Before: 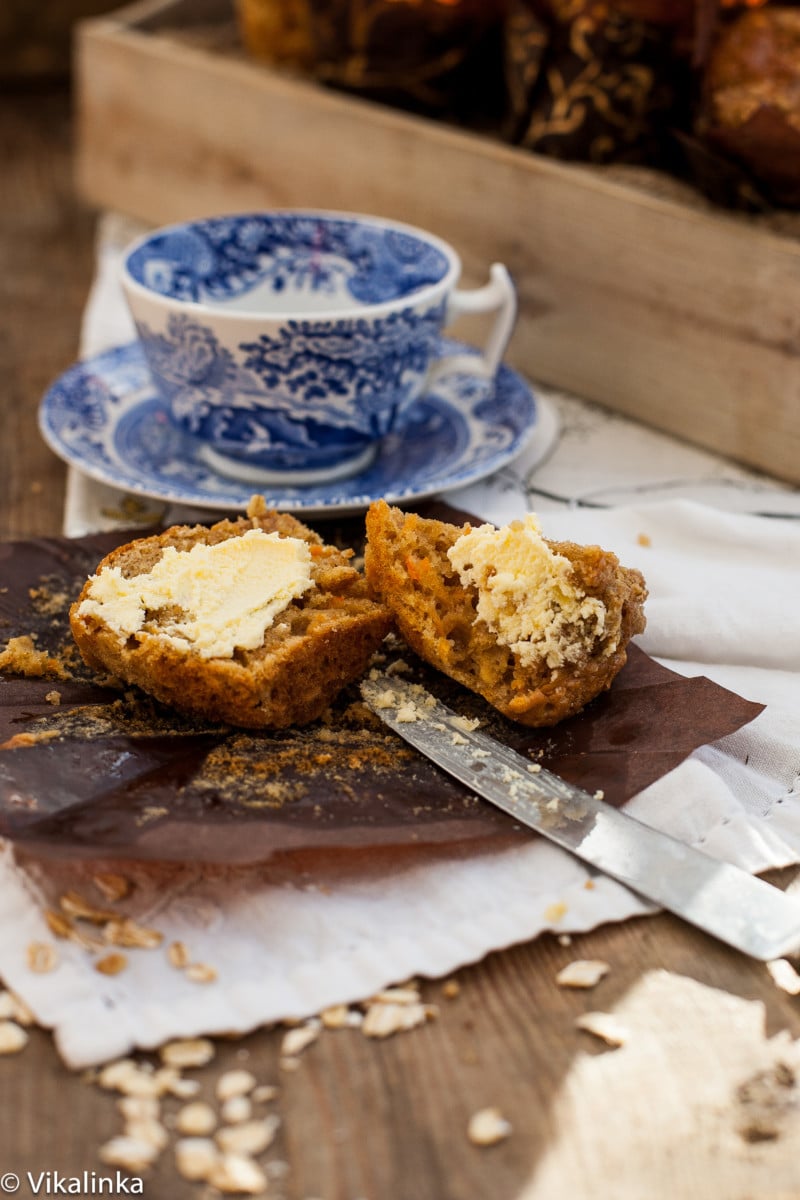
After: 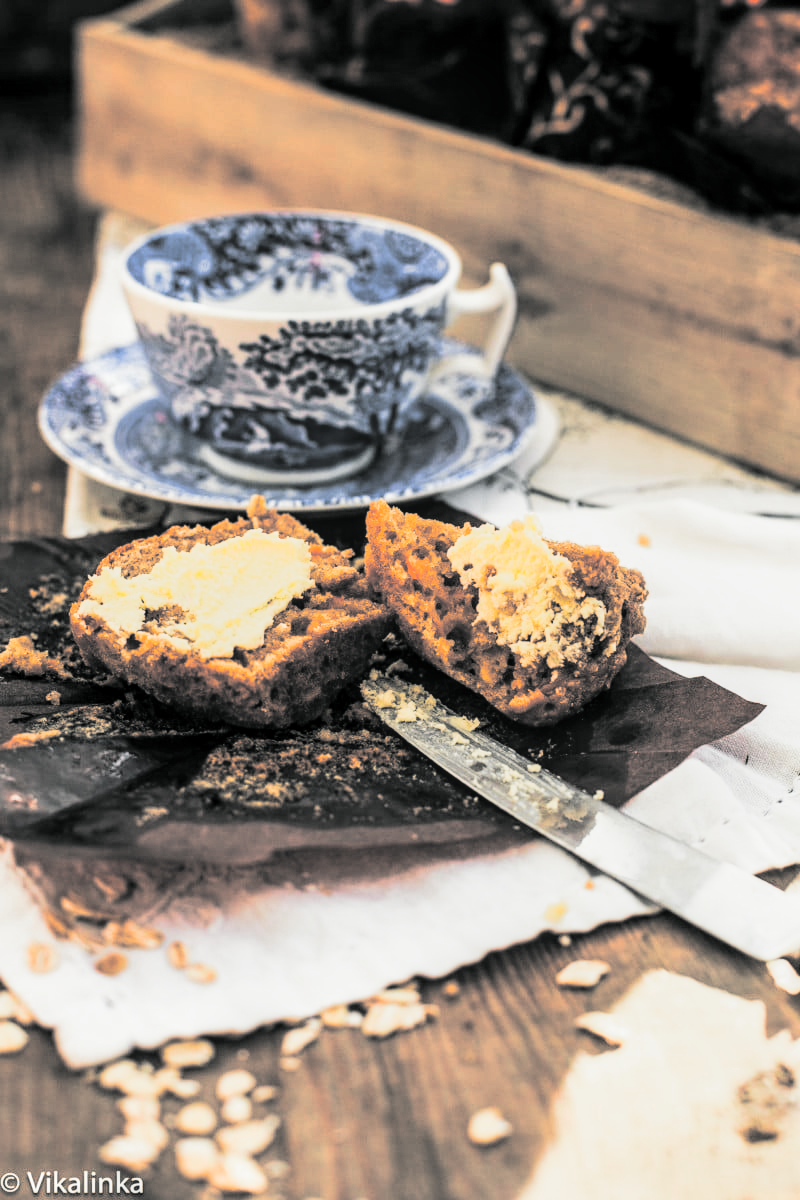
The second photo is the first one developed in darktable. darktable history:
local contrast: on, module defaults
color balance: on, module defaults
tone curve: curves: ch0 [(0, 0) (0.131, 0.094) (0.326, 0.386) (0.481, 0.623) (0.593, 0.764) (0.812, 0.933) (1, 0.974)]; ch1 [(0, 0) (0.366, 0.367) (0.475, 0.453) (0.494, 0.493) (0.504, 0.497) (0.553, 0.584) (1, 1)]; ch2 [(0, 0) (0.333, 0.346) (0.375, 0.375) (0.424, 0.43) (0.476, 0.492) (0.502, 0.503) (0.533, 0.556) (0.566, 0.599) (0.614, 0.653) (1, 1)], color space Lab, independent channels, preserve colors none
split-toning: shadows › hue 190.8°, shadows › saturation 0.05, highlights › hue 54°, highlights › saturation 0.05, compress 0%
